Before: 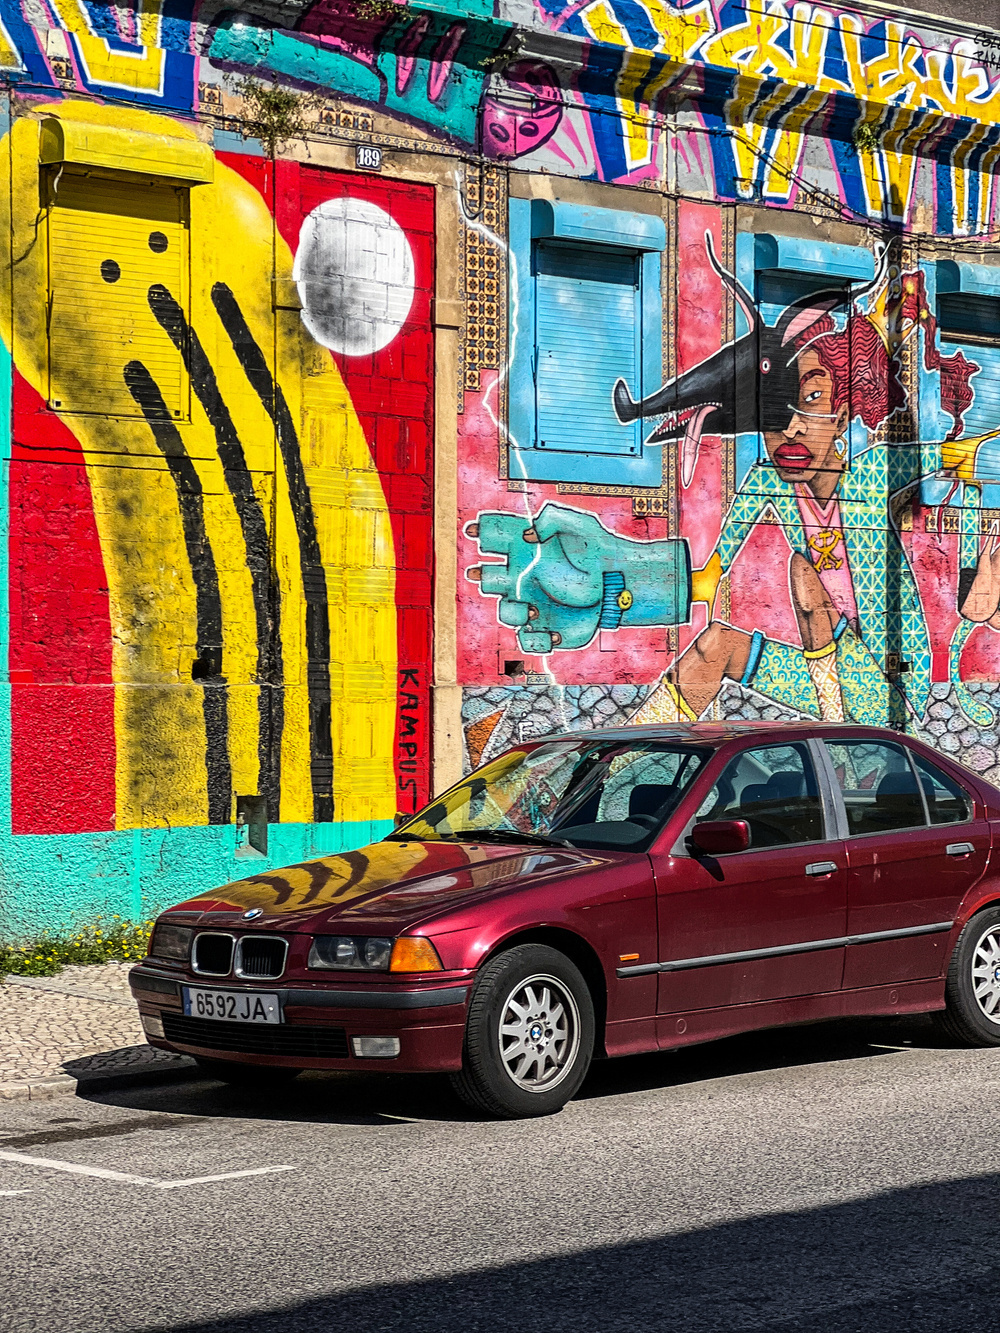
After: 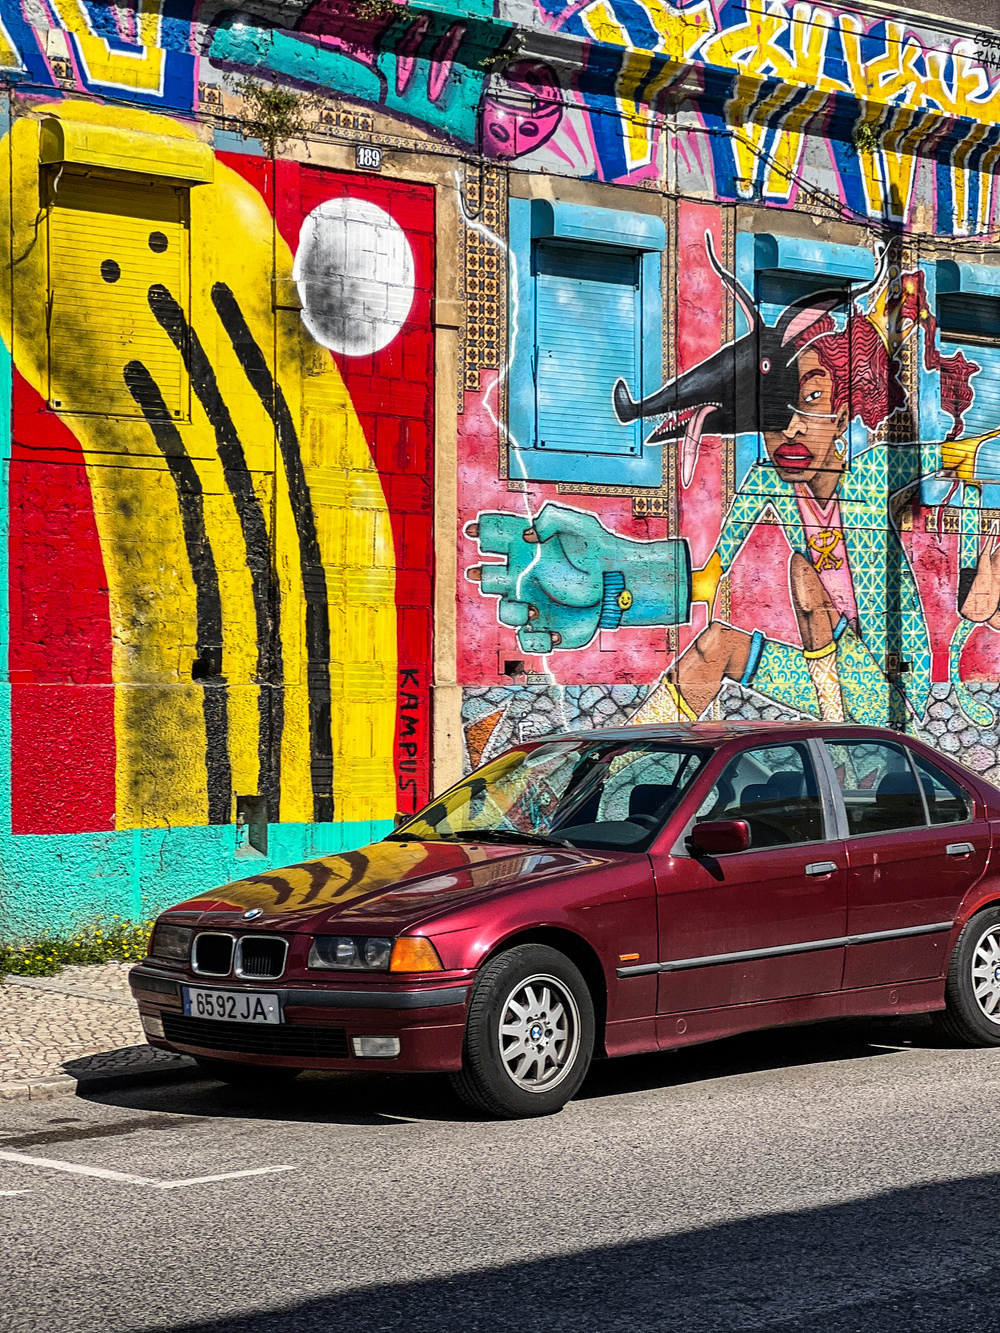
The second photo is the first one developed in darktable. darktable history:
shadows and highlights: radius 107.96, shadows 45.7, highlights -67.3, highlights color adjustment 46.51%, low approximation 0.01, soften with gaussian
